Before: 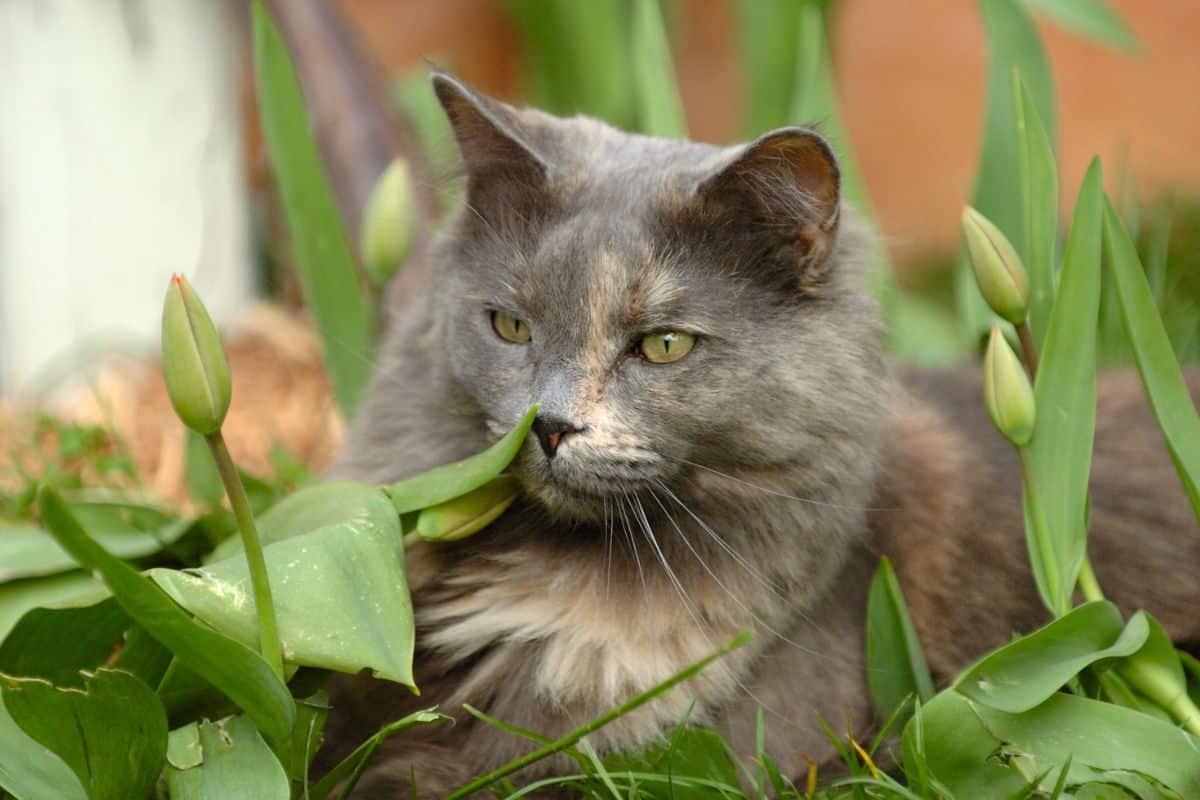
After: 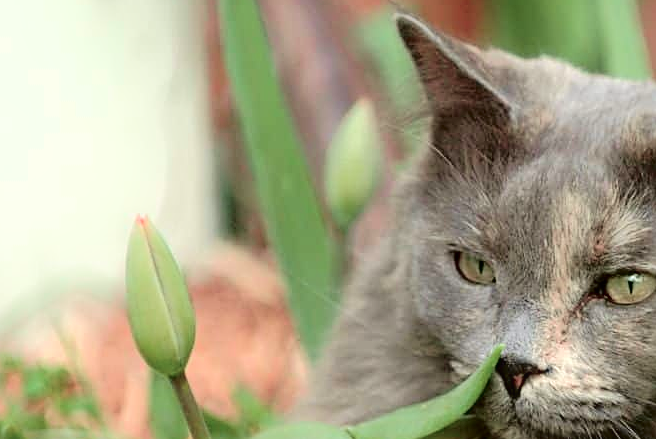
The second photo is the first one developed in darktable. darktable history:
color contrast: blue-yellow contrast 0.7
sharpen: on, module defaults
tone curve: curves: ch0 [(0.003, 0) (0.066, 0.017) (0.163, 0.09) (0.264, 0.238) (0.395, 0.421) (0.517, 0.56) (0.688, 0.743) (0.791, 0.814) (1, 1)]; ch1 [(0, 0) (0.164, 0.115) (0.337, 0.332) (0.39, 0.398) (0.464, 0.461) (0.501, 0.5) (0.507, 0.503) (0.534, 0.537) (0.577, 0.59) (0.652, 0.681) (0.733, 0.749) (0.811, 0.796) (1, 1)]; ch2 [(0, 0) (0.337, 0.382) (0.464, 0.476) (0.501, 0.502) (0.527, 0.54) (0.551, 0.565) (0.6, 0.59) (0.687, 0.675) (1, 1)], color space Lab, independent channels, preserve colors none
tone equalizer: on, module defaults
contrast brightness saturation: saturation 0.13
velvia: strength 10%
crop and rotate: left 3.047%, top 7.509%, right 42.236%, bottom 37.598%
bloom: size 9%, threshold 100%, strength 7%
